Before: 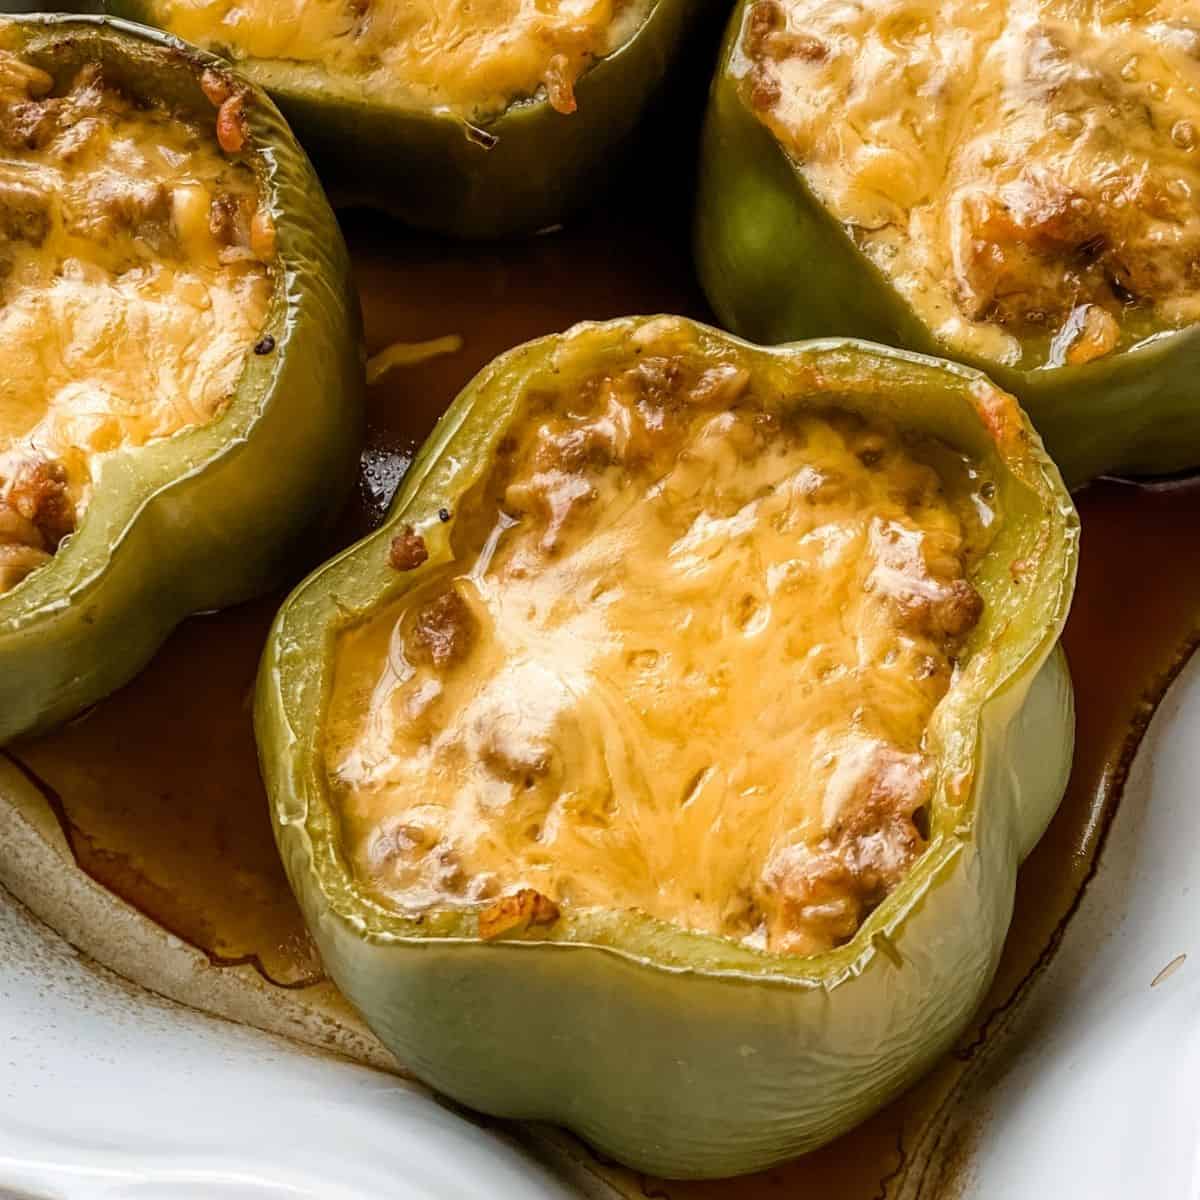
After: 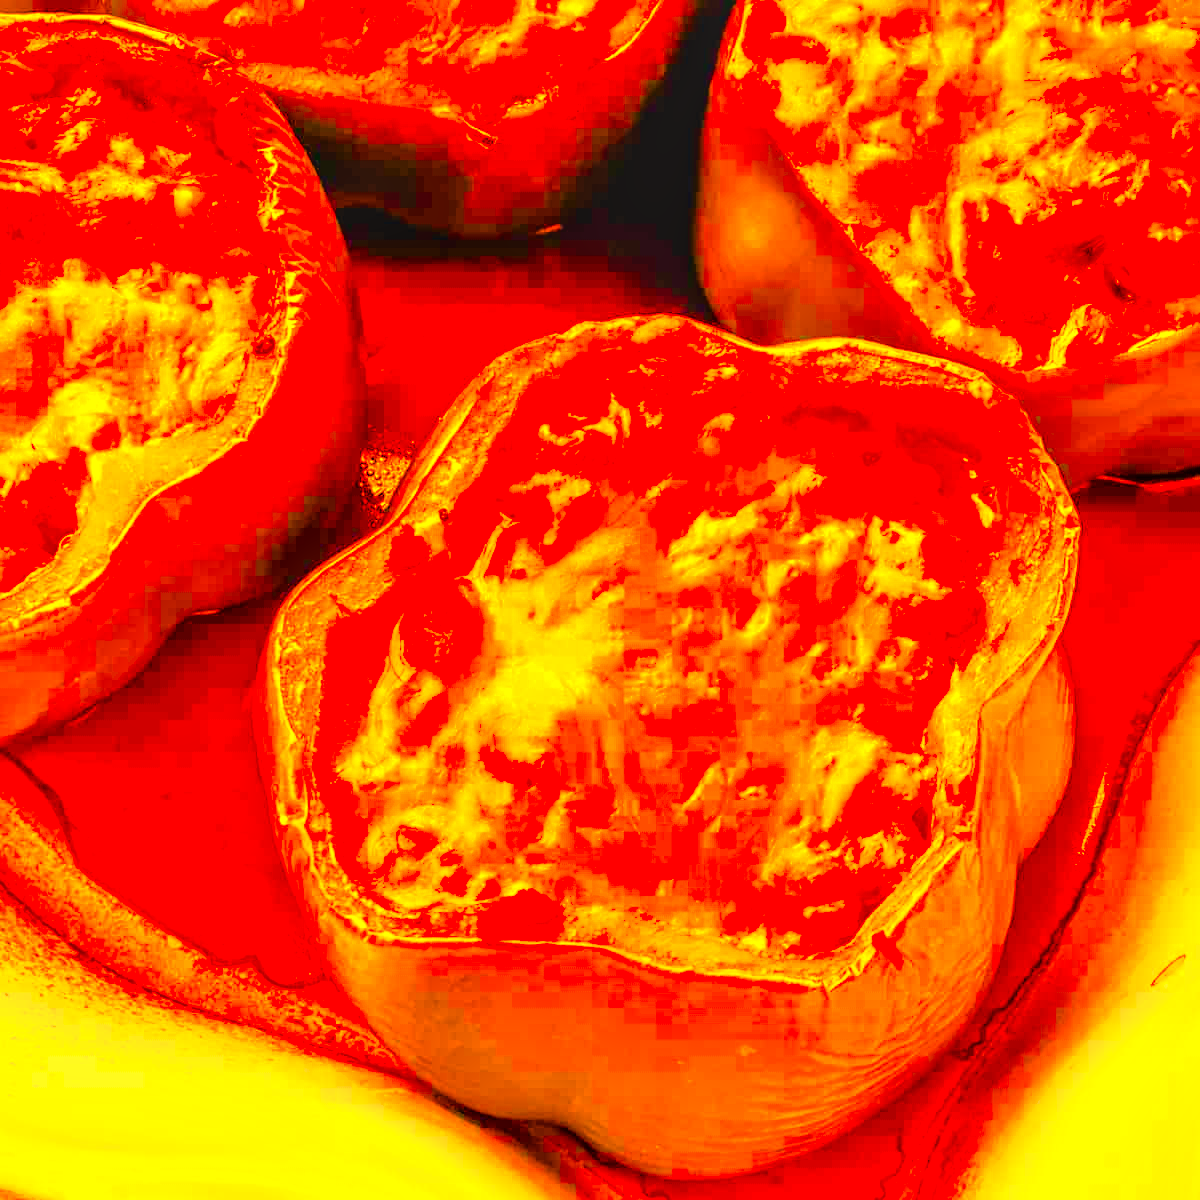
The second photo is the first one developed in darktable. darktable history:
exposure: black level correction 0, exposure 1.015 EV, compensate exposure bias true, compensate highlight preservation false
tone equalizer: -7 EV 0.15 EV, -6 EV 0.6 EV, -5 EV 1.15 EV, -4 EV 1.33 EV, -3 EV 1.15 EV, -2 EV 0.6 EV, -1 EV 0.15 EV, mask exposure compensation -0.5 EV
local contrast: on, module defaults
velvia: strength 45%
color correction: highlights a* 1.59, highlights b* -1.7, saturation 2.48
white balance: red 1.467, blue 0.684
shadows and highlights: shadows 37.27, highlights -28.18, soften with gaussian
